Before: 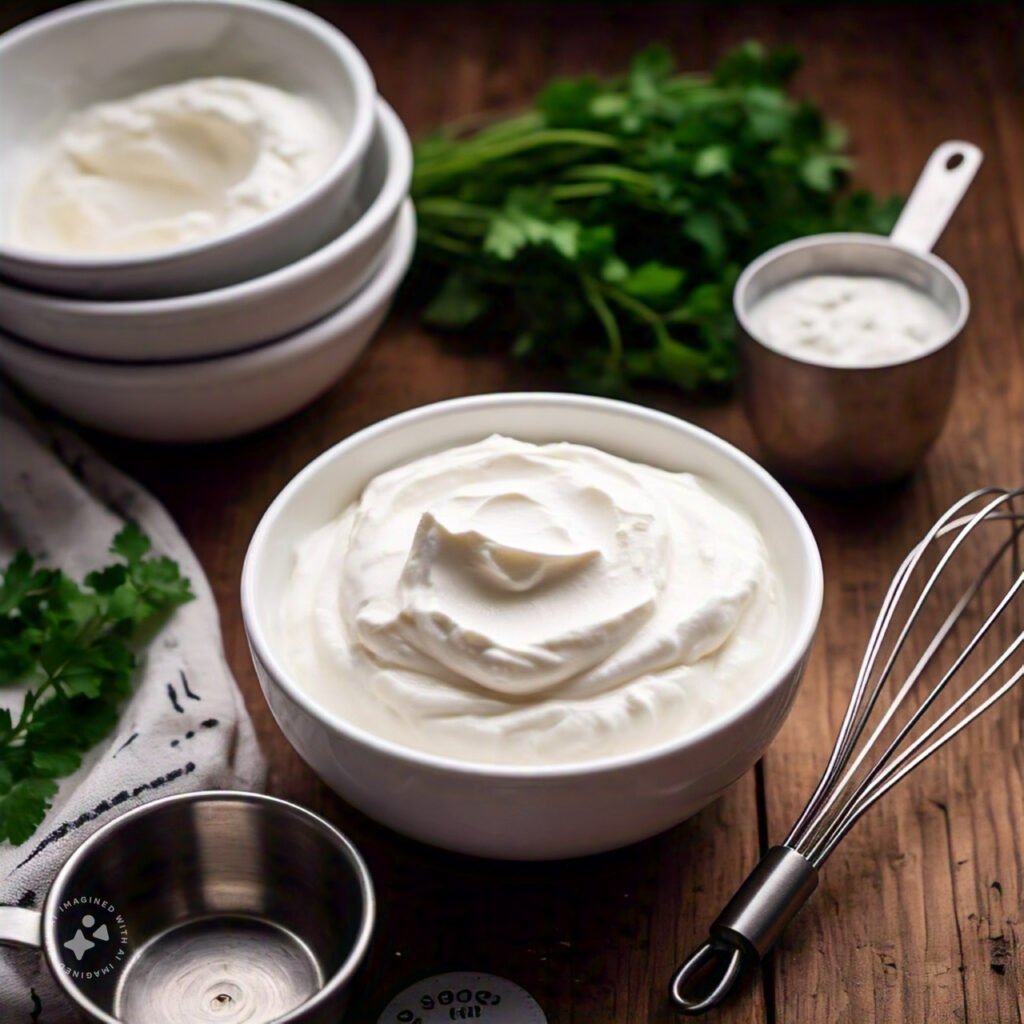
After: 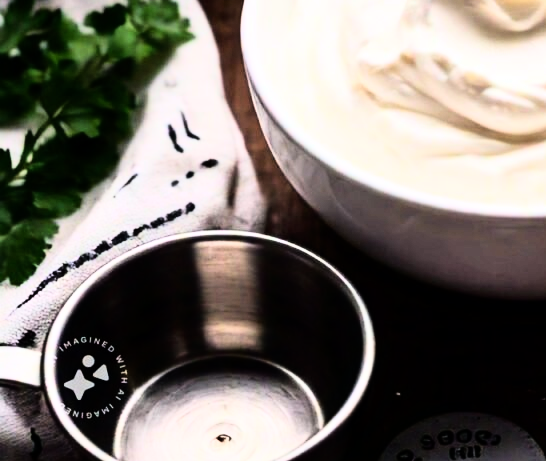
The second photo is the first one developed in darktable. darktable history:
rgb curve: curves: ch0 [(0, 0) (0.21, 0.15) (0.24, 0.21) (0.5, 0.75) (0.75, 0.96) (0.89, 0.99) (1, 1)]; ch1 [(0, 0.02) (0.21, 0.13) (0.25, 0.2) (0.5, 0.67) (0.75, 0.9) (0.89, 0.97) (1, 1)]; ch2 [(0, 0.02) (0.21, 0.13) (0.25, 0.2) (0.5, 0.67) (0.75, 0.9) (0.89, 0.97) (1, 1)], compensate middle gray true
crop and rotate: top 54.778%, right 46.61%, bottom 0.159%
